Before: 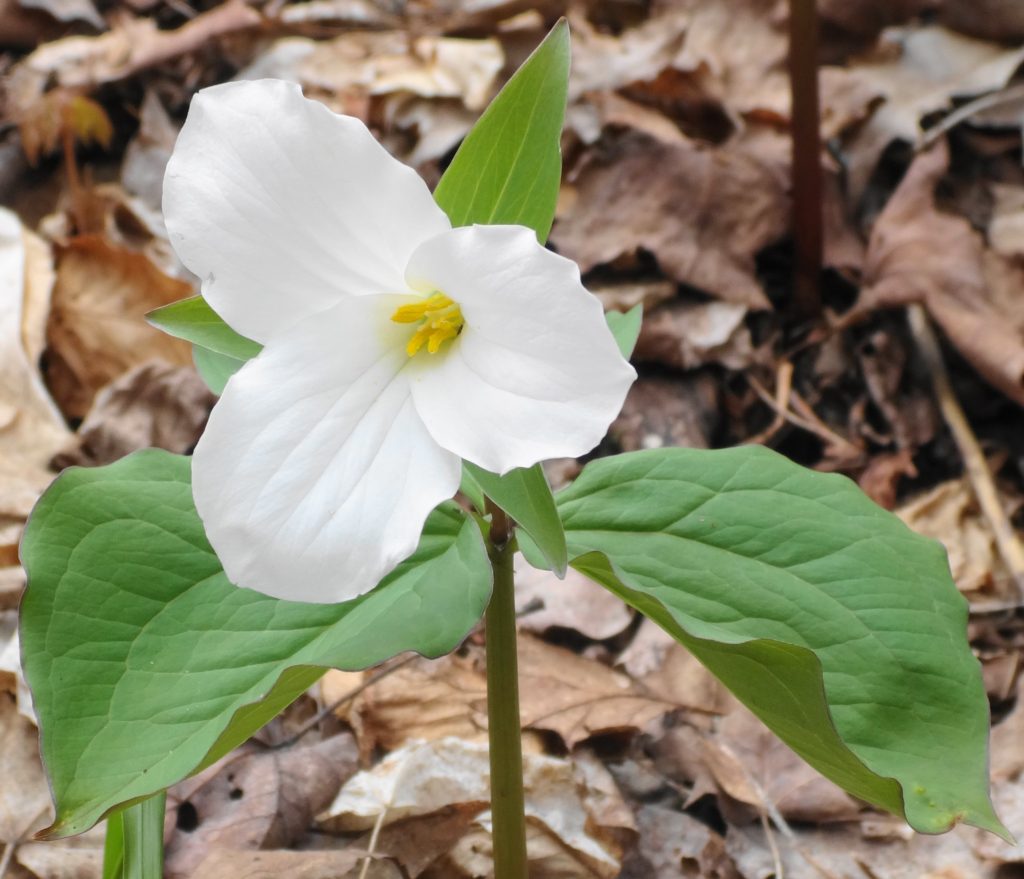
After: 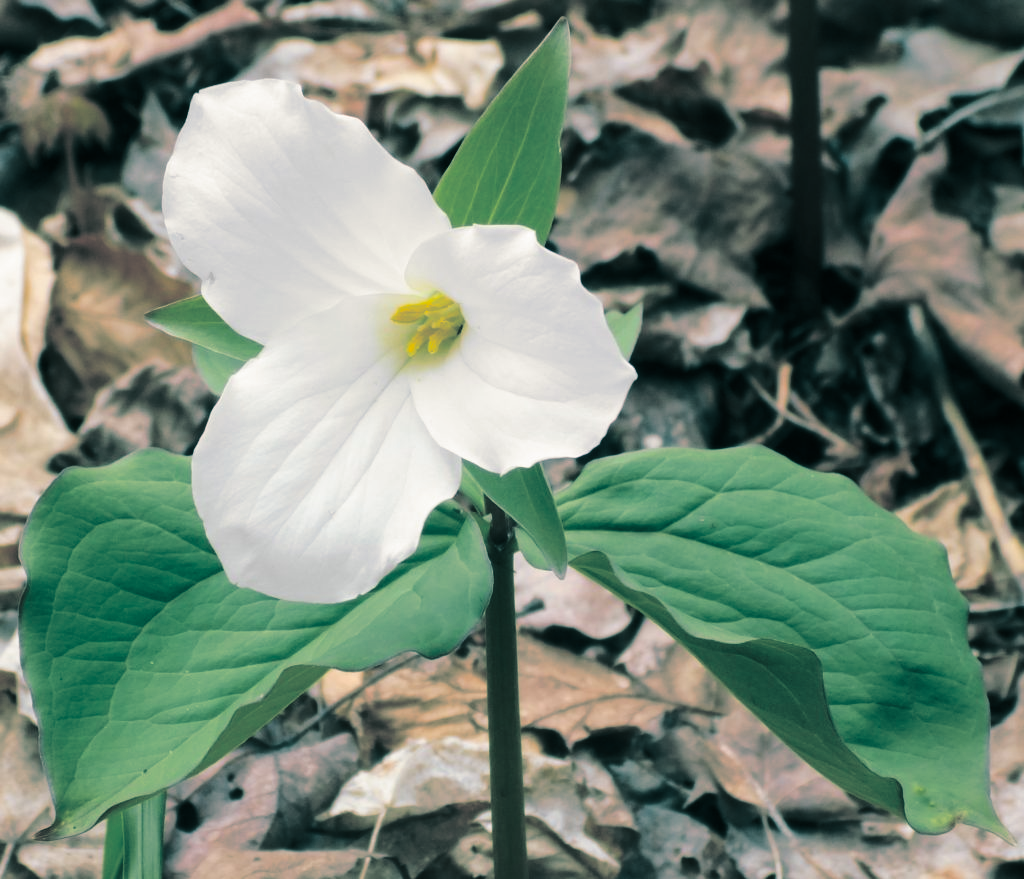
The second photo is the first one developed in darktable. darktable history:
base curve: curves: ch0 [(0, 0) (0.073, 0.04) (0.157, 0.139) (0.492, 0.492) (0.758, 0.758) (1, 1)], preserve colors none
split-toning: shadows › hue 186.43°, highlights › hue 49.29°, compress 30.29%
